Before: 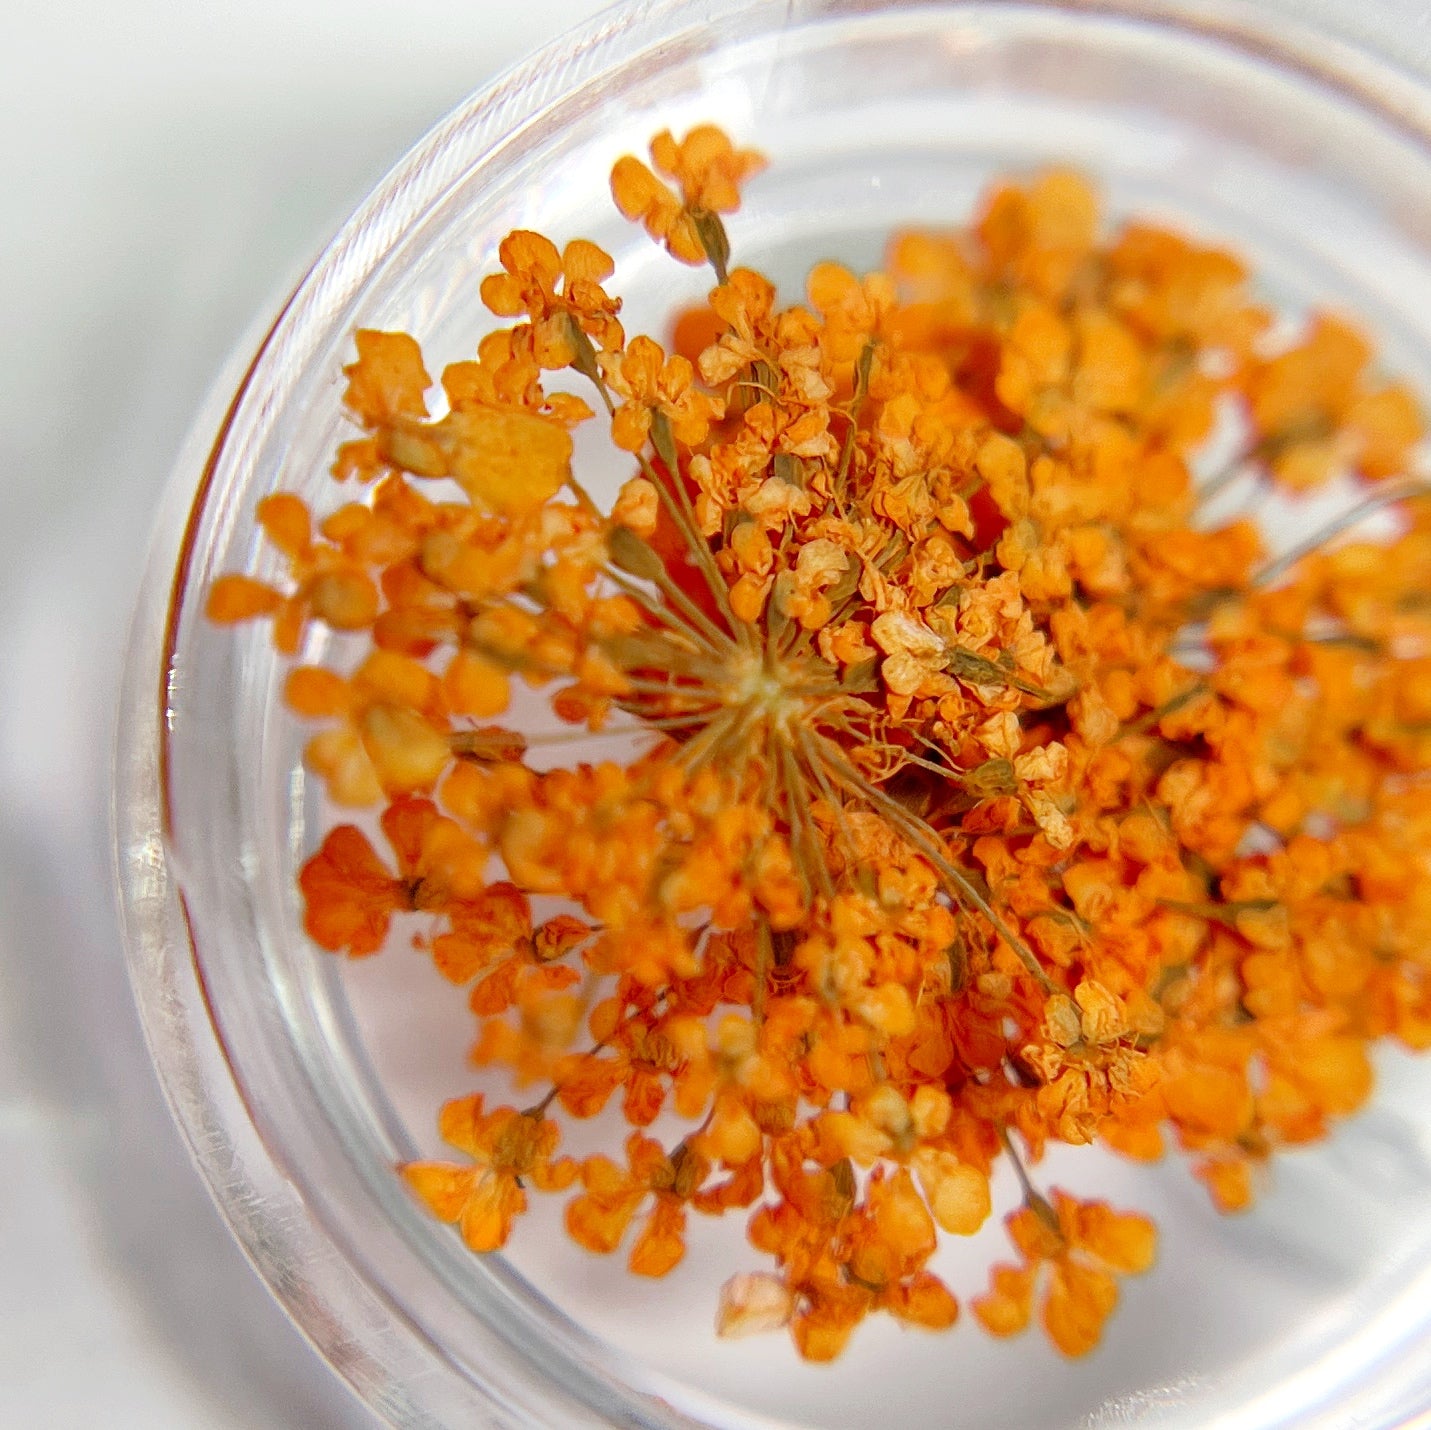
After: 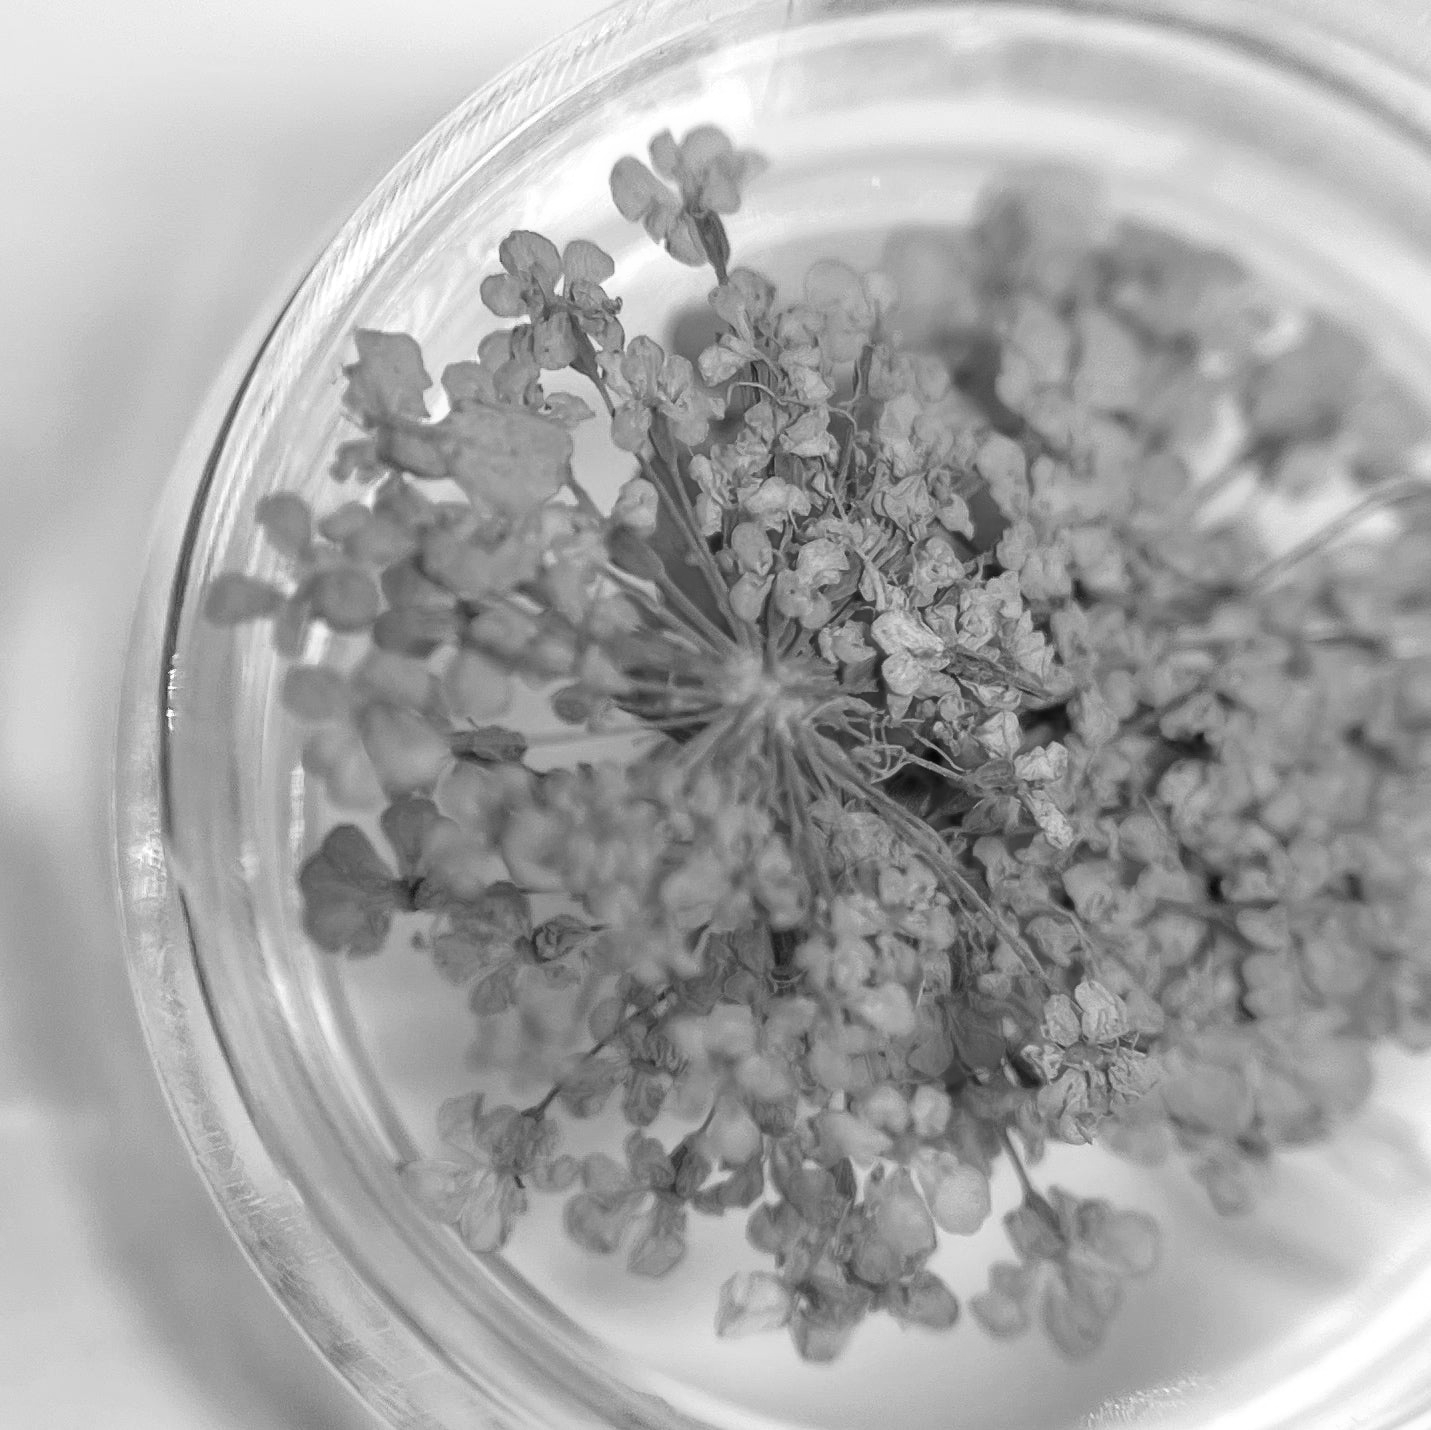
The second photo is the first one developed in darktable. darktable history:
local contrast: detail 110%
monochrome: a -3.63, b -0.465
